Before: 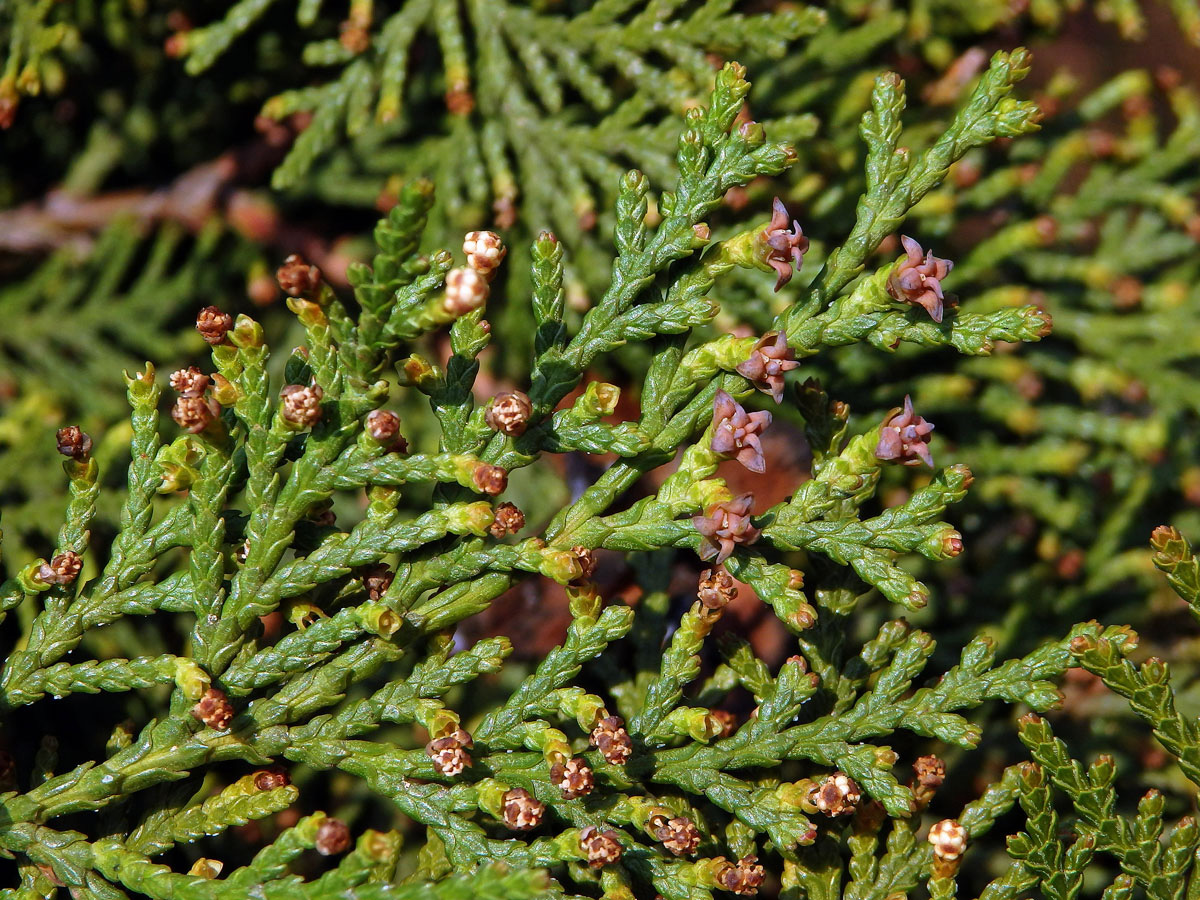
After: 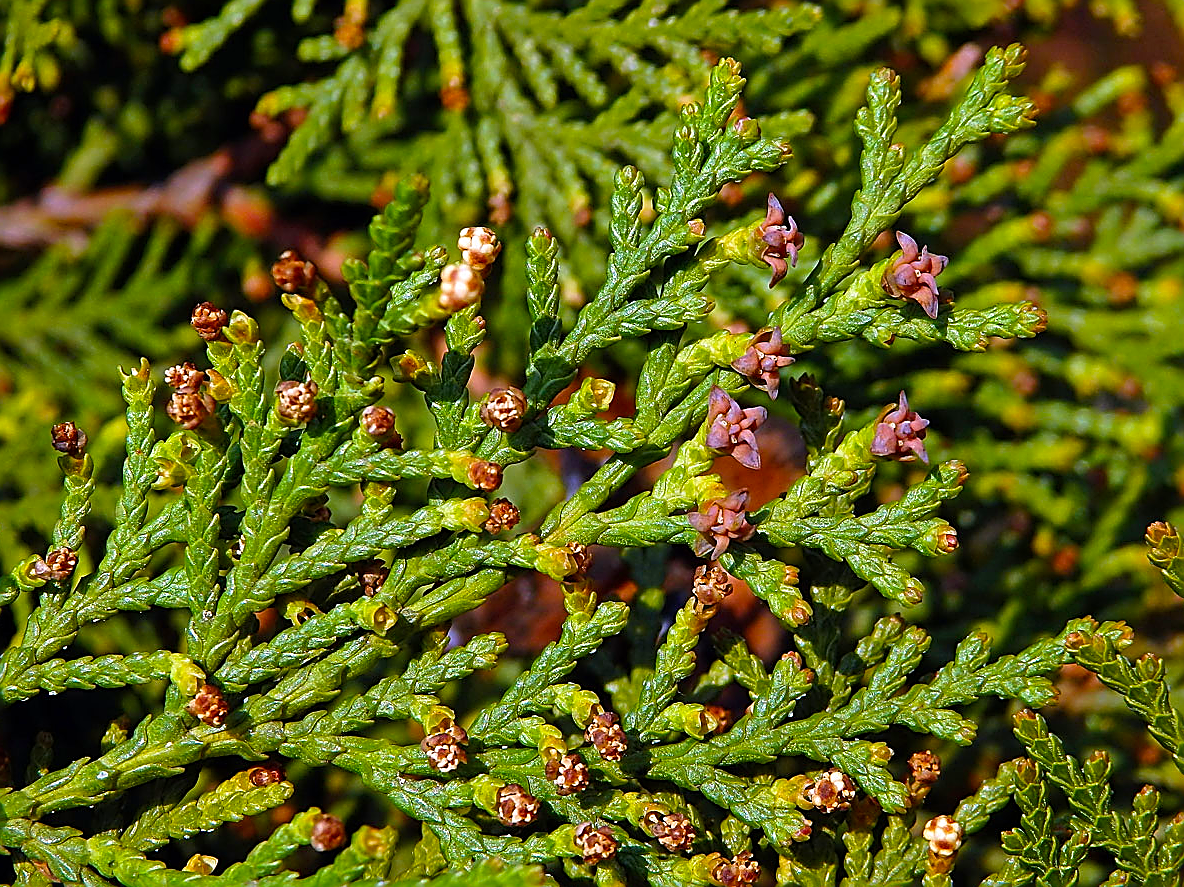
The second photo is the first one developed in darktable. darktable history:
velvia: strength 31.62%, mid-tones bias 0.207
crop: left 0.492%, top 0.489%, right 0.163%, bottom 0.905%
sharpen: radius 1.632, amount 1.283
